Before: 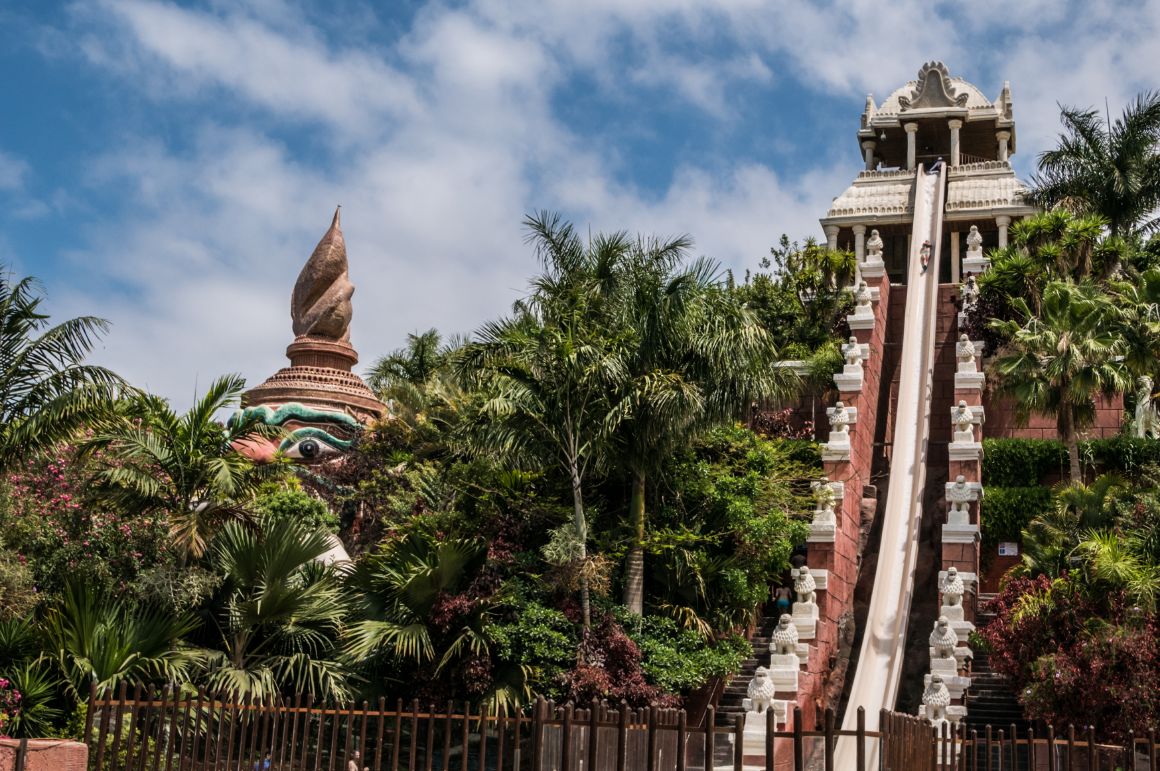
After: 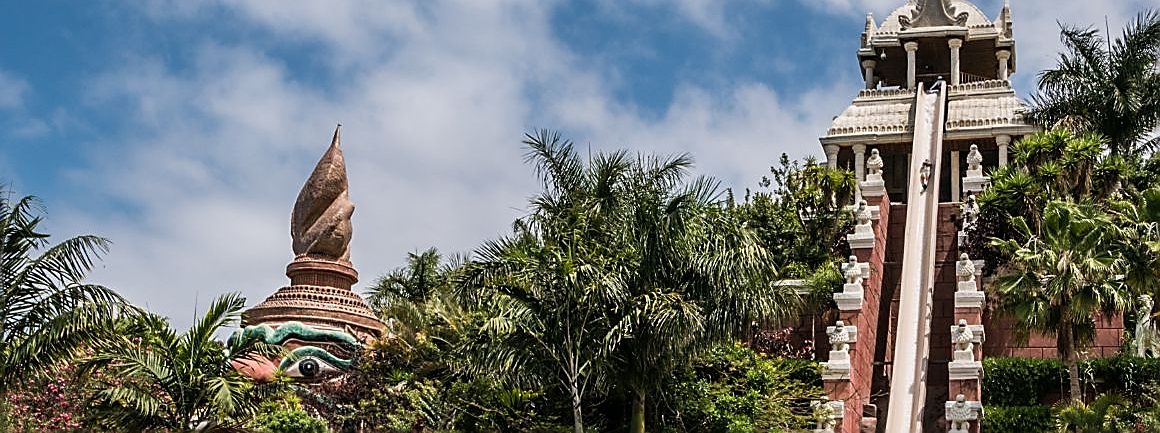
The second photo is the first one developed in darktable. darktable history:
crop and rotate: top 10.623%, bottom 33.114%
sharpen: radius 1.419, amount 1.267, threshold 0.815
